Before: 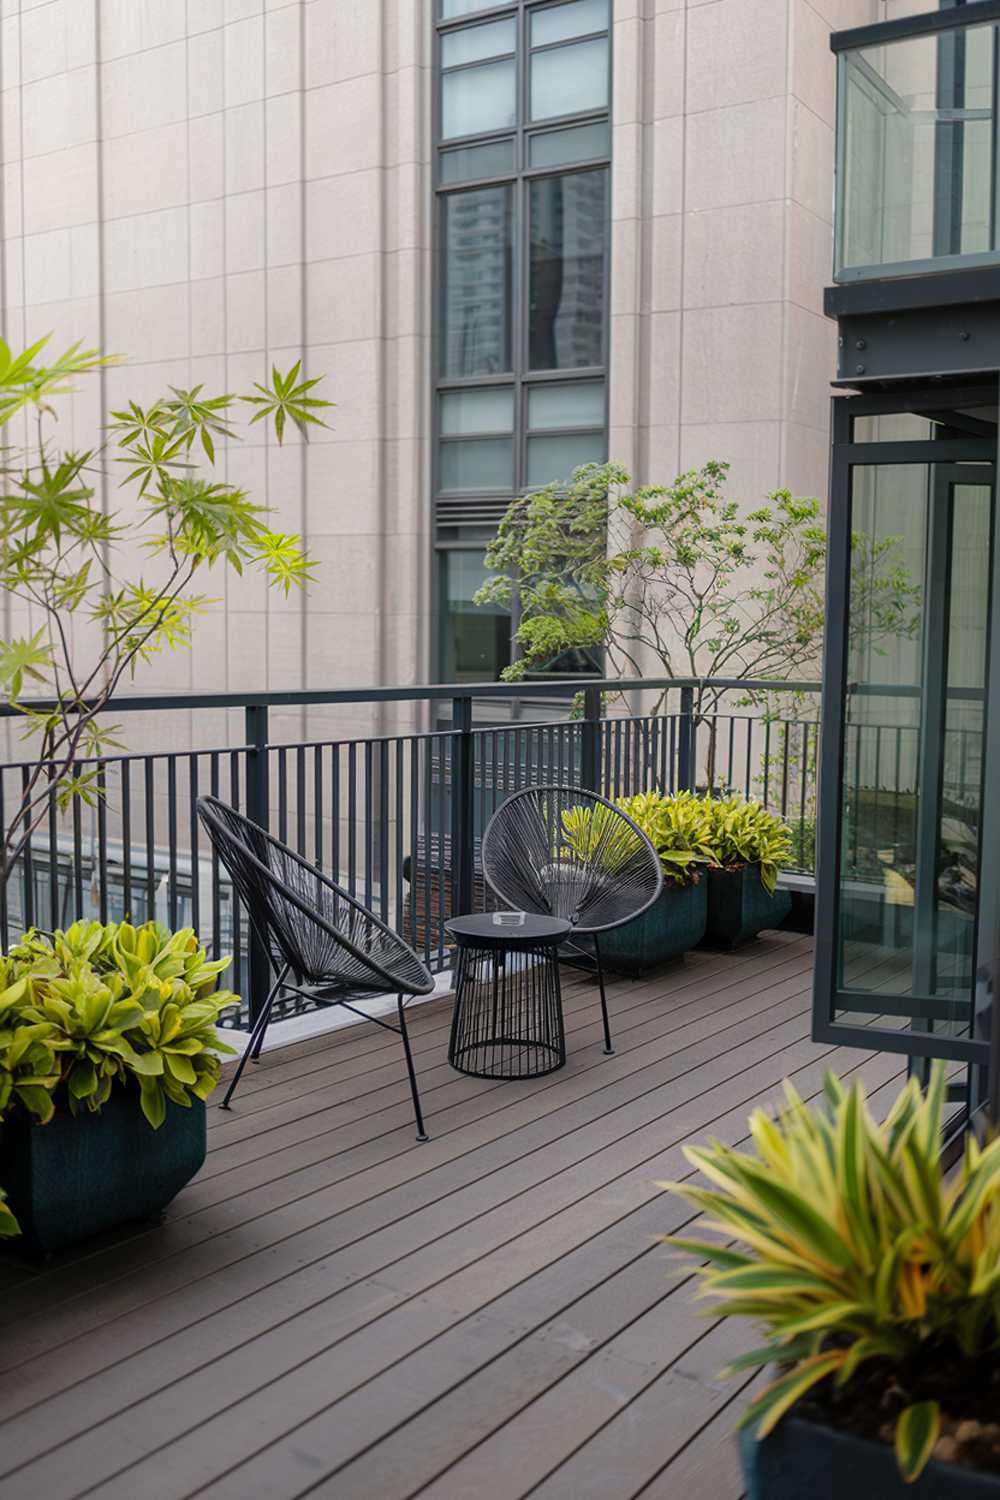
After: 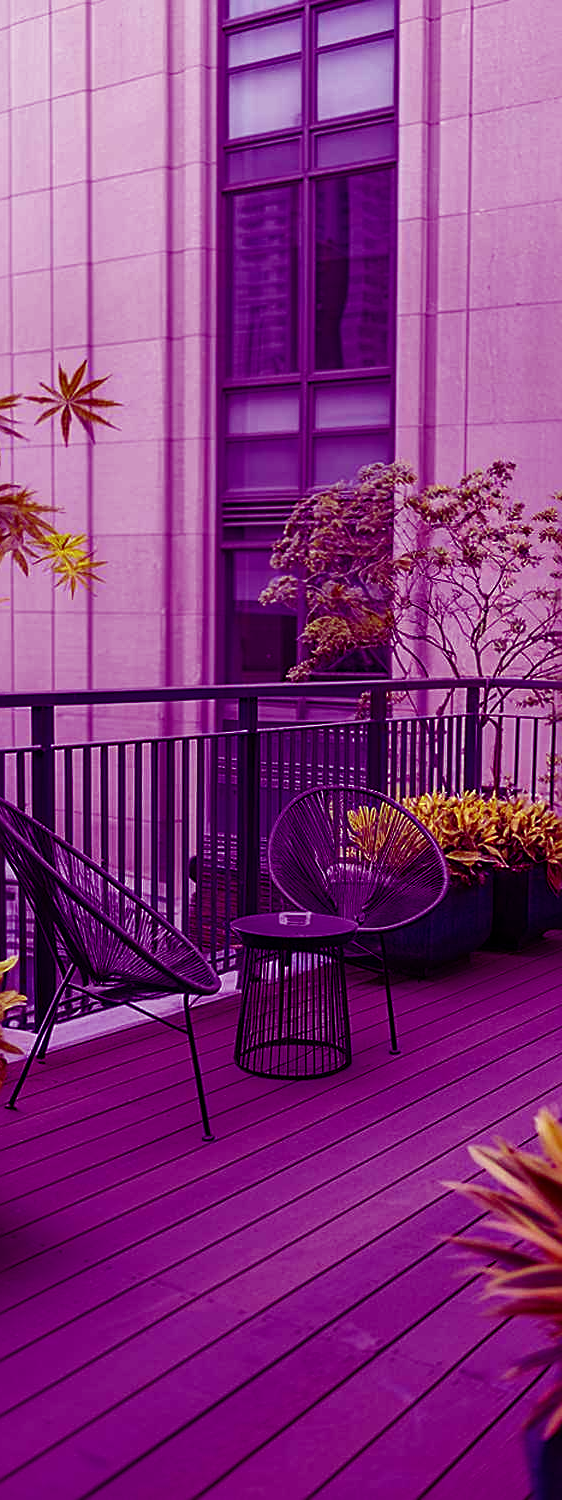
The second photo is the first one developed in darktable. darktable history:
crop: left 21.496%, right 22.254%
color balance: mode lift, gamma, gain (sRGB), lift [1, 1, 0.101, 1]
sharpen: on, module defaults
